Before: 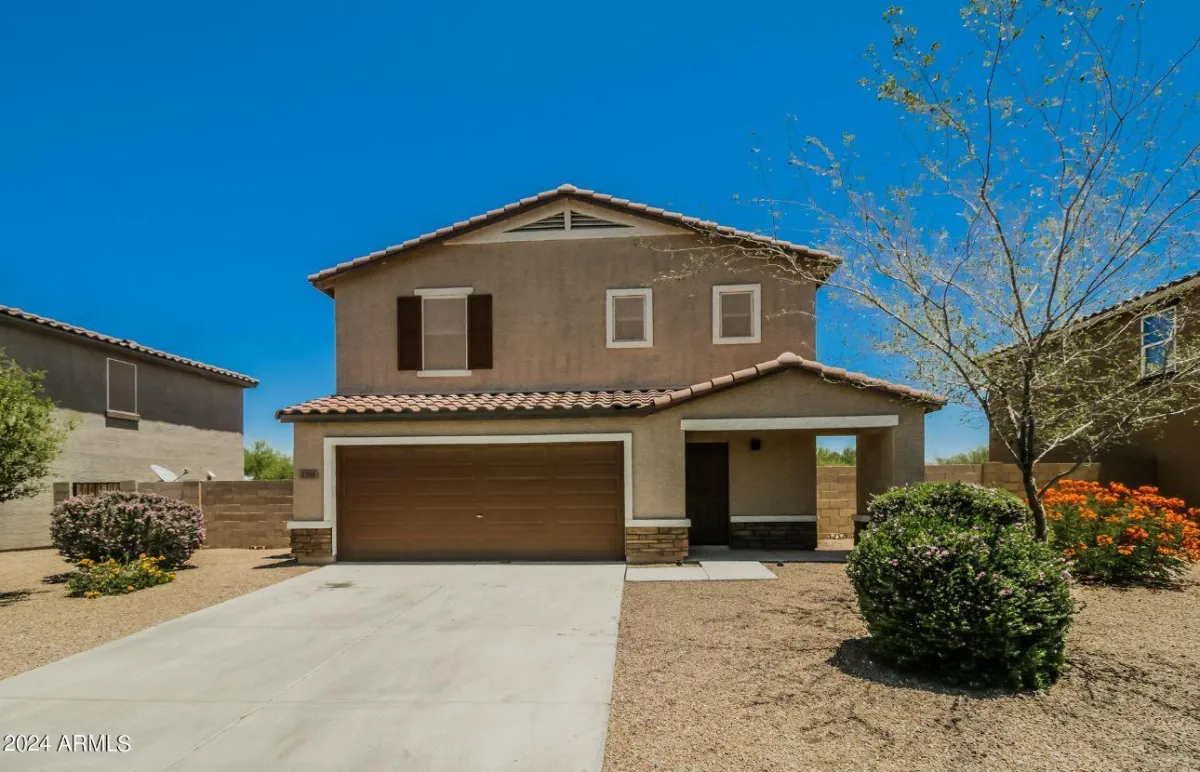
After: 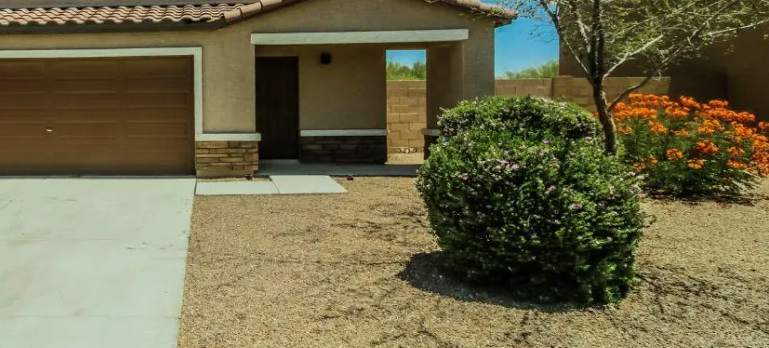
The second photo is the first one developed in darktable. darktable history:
crop and rotate: left 35.834%, top 50.119%, bottom 4.793%
color correction: highlights a* -6.78, highlights b* 0.665
velvia: on, module defaults
